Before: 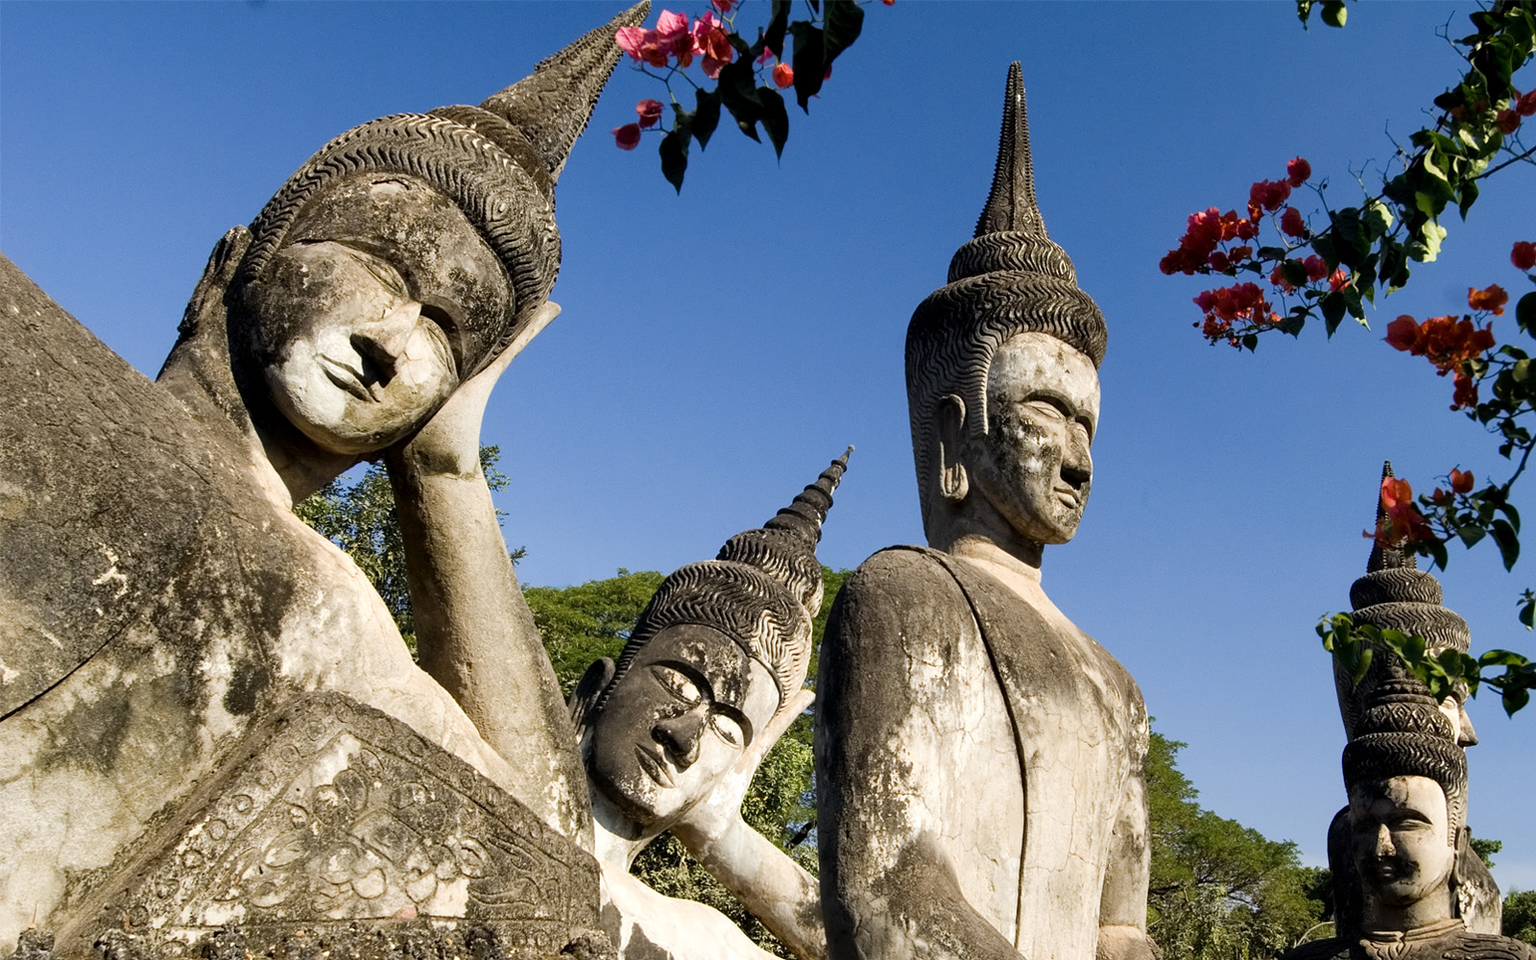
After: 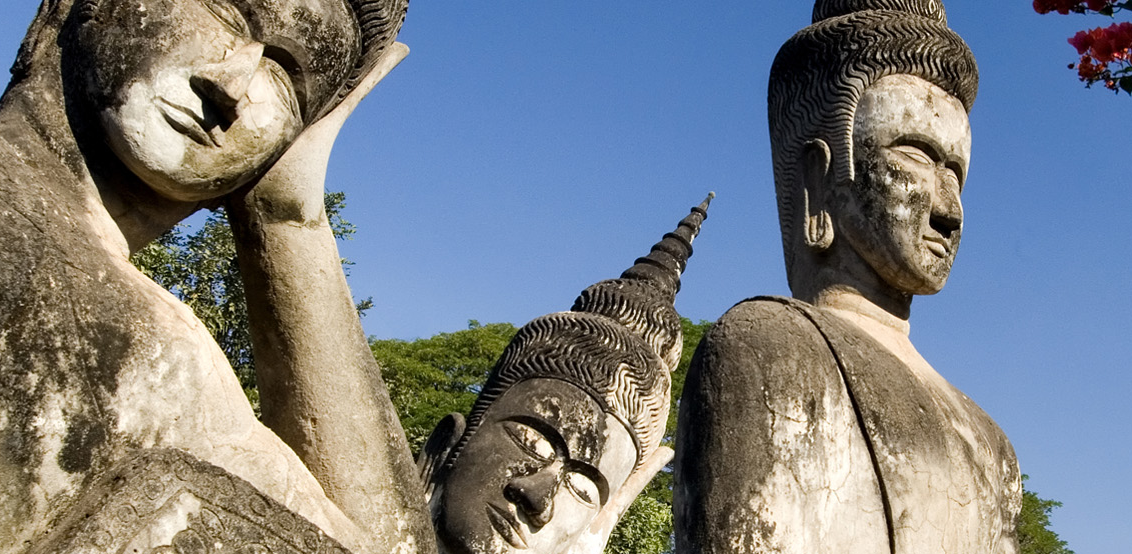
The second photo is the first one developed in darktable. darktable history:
crop: left 10.959%, top 27.293%, right 18.26%, bottom 17.273%
